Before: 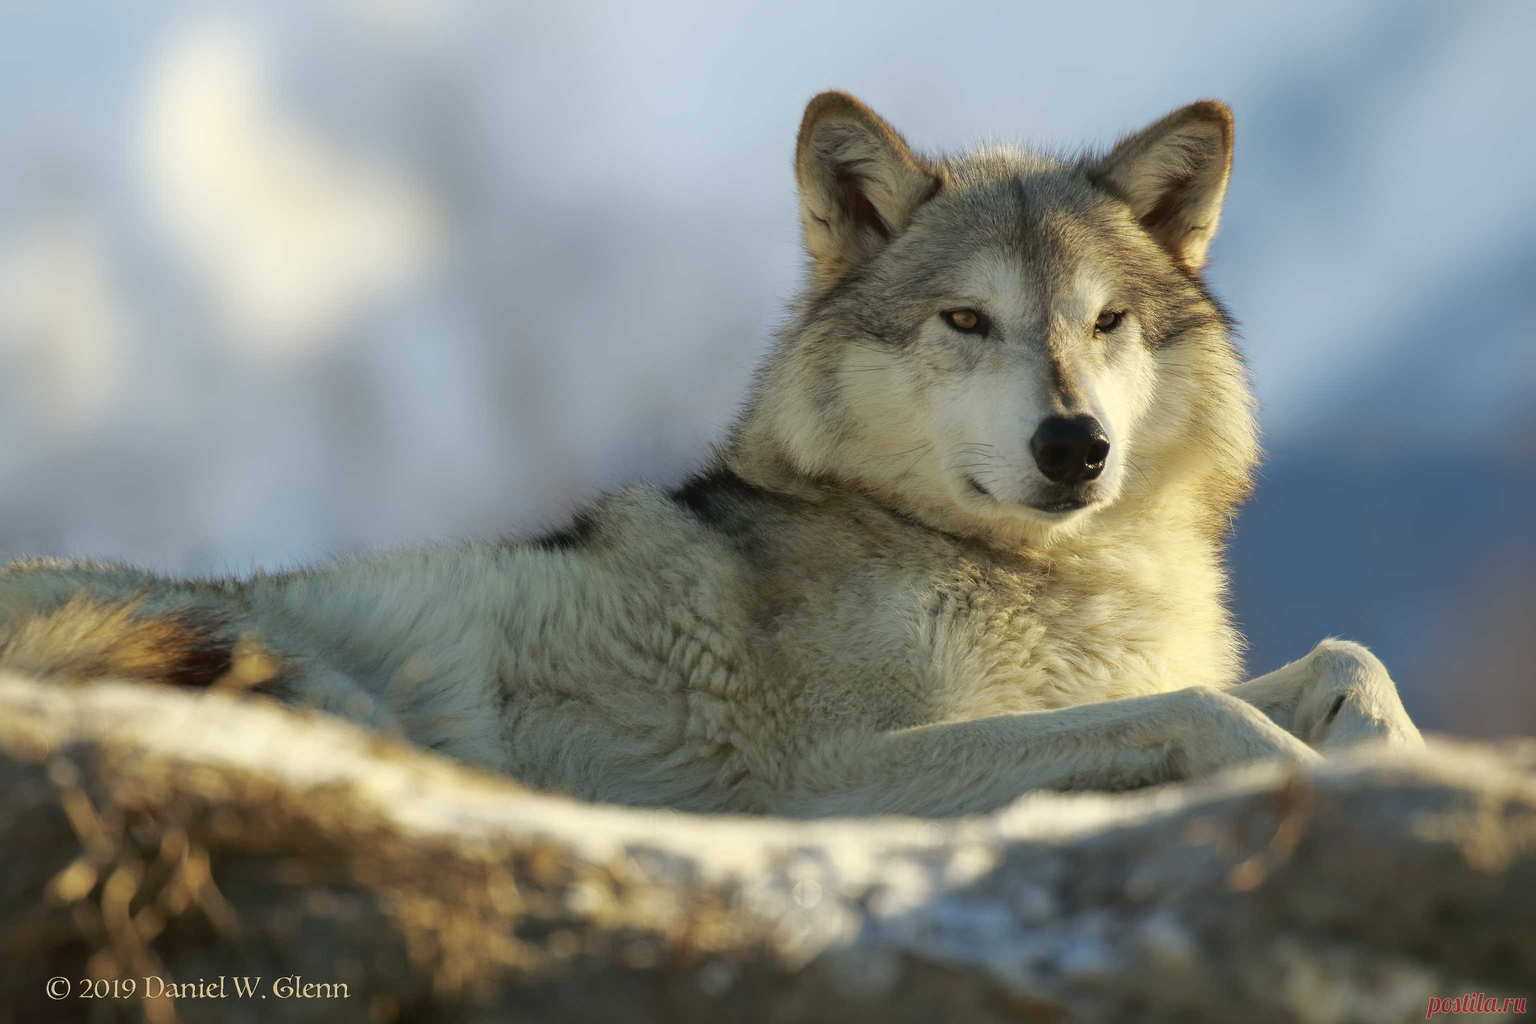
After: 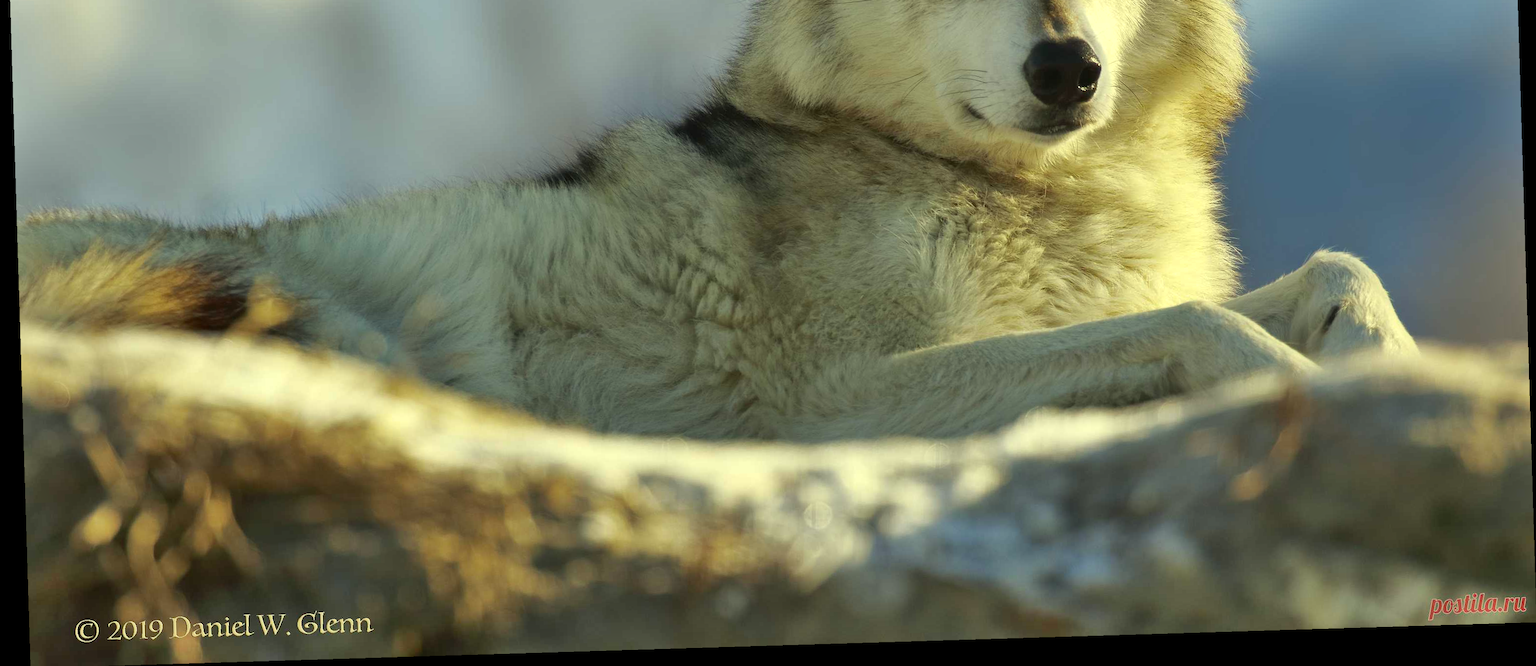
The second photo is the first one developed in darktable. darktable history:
crop and rotate: top 36.435%
color correction: highlights a* -5.94, highlights b* 11.19
rotate and perspective: rotation -1.75°, automatic cropping off
exposure: exposure 0.2 EV, compensate highlight preservation false
shadows and highlights: shadows 43.71, white point adjustment -1.46, soften with gaussian
